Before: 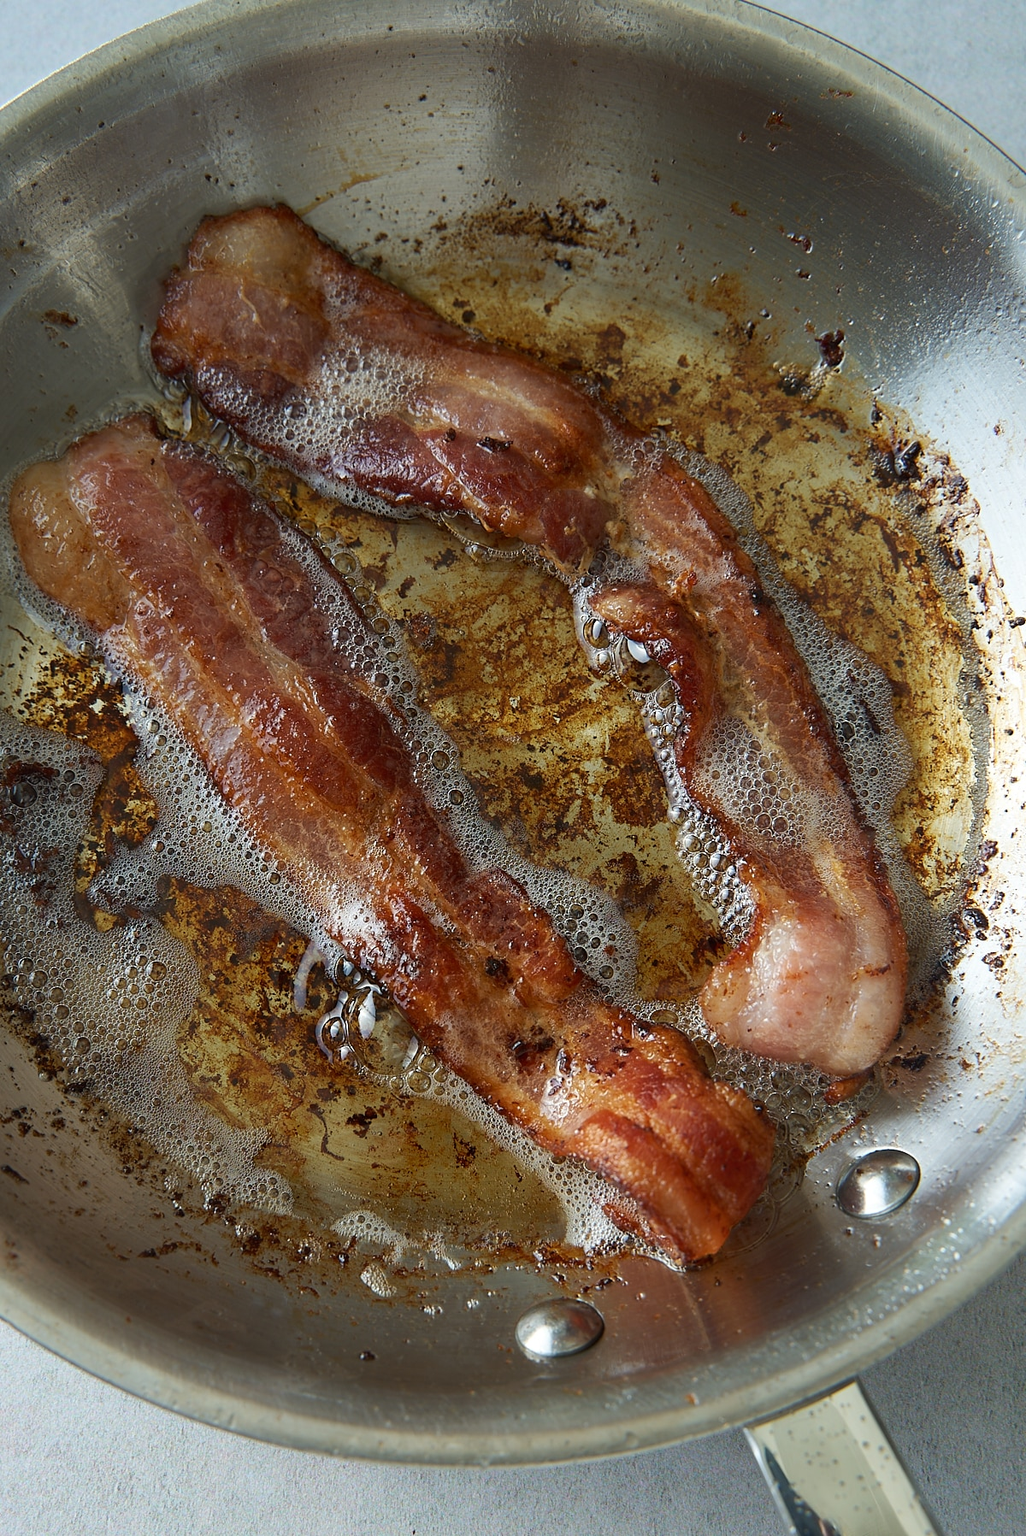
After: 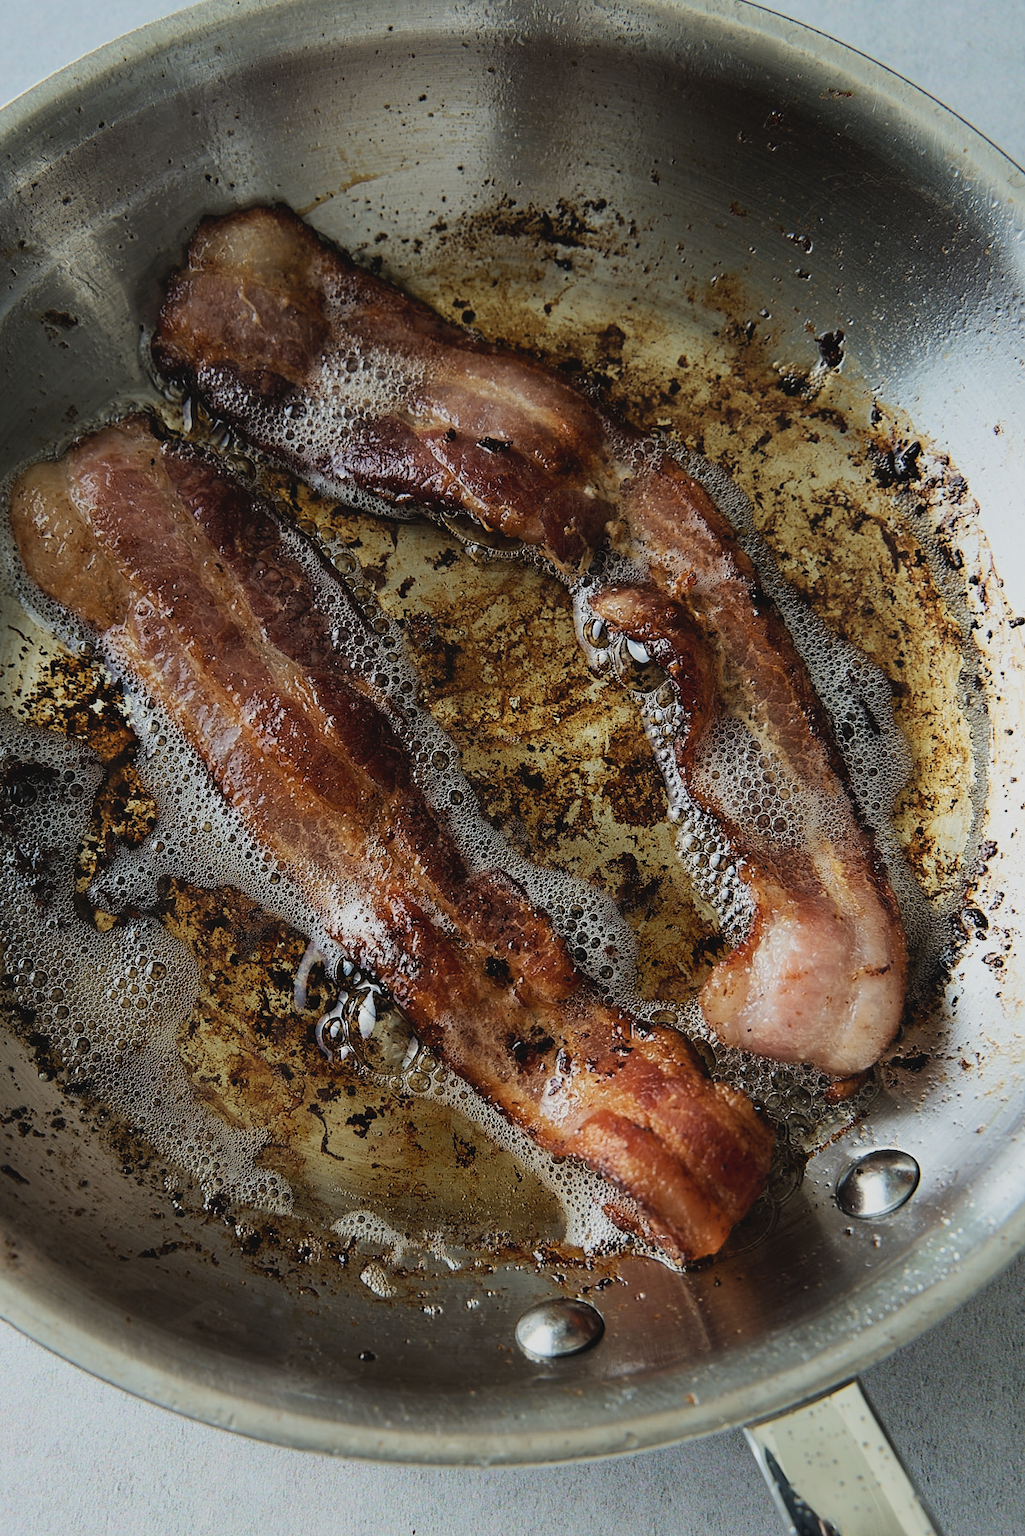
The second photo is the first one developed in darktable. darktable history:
filmic rgb: black relative exposure -4.97 EV, white relative exposure 3.97 EV, threshold 2.98 EV, hardness 2.88, contrast 1.402, enable highlight reconstruction true
contrast brightness saturation: contrast -0.091, saturation -0.095
